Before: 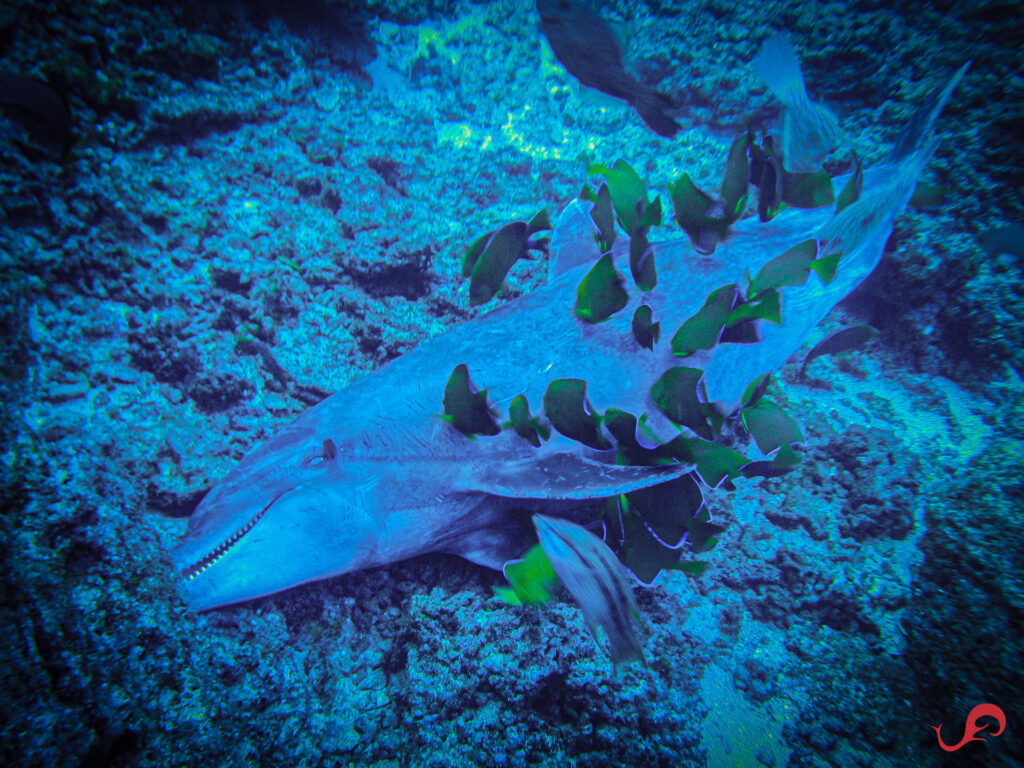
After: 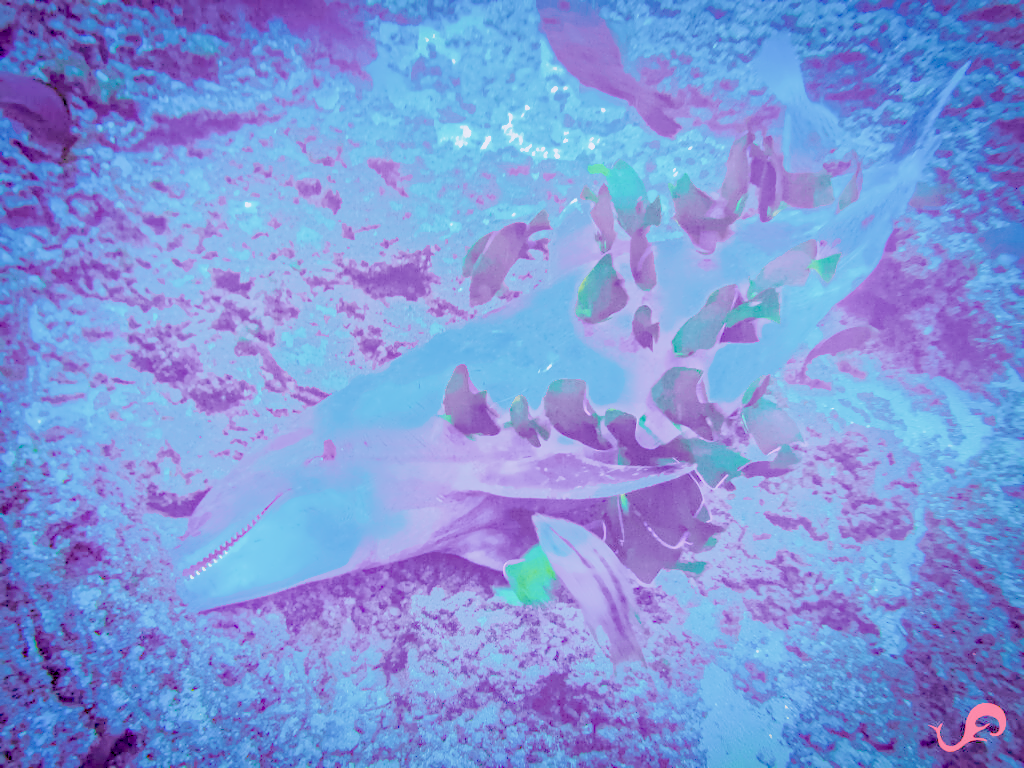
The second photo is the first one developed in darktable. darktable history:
local contrast: on, module defaults
denoise (profiled): preserve shadows 1.52, scattering 0.002, a [-1, 0, 0], compensate highlight preservation false
exposure: black level correction 0, exposure 0.7 EV, compensate exposure bias true, compensate highlight preservation false
filmic rgb: black relative exposure -7.15 EV, white relative exposure 5.36 EV, hardness 3.02
haze removal: compatibility mode true, adaptive false
highlight reconstruction: on, module defaults
lens correction: scale 1.01, crop 1, focal 85, aperture 4.5, distance 2.07, camera "Canon EOS RP", lens "Canon RF 85mm F2 MACRO IS STM"
shadows and highlights: on, module defaults
white balance: red 2.229, blue 1.46
velvia: on, module defaults
color balance rgb: perceptual saturation grading › global saturation 20%, perceptual saturation grading › highlights -50%, perceptual saturation grading › shadows 30%, perceptual brilliance grading › global brilliance 10%, perceptual brilliance grading › shadows 15%
color calibration "As Shot": illuminant as shot in camera, x 0.358, y 0.373, temperature 4628.91 K
